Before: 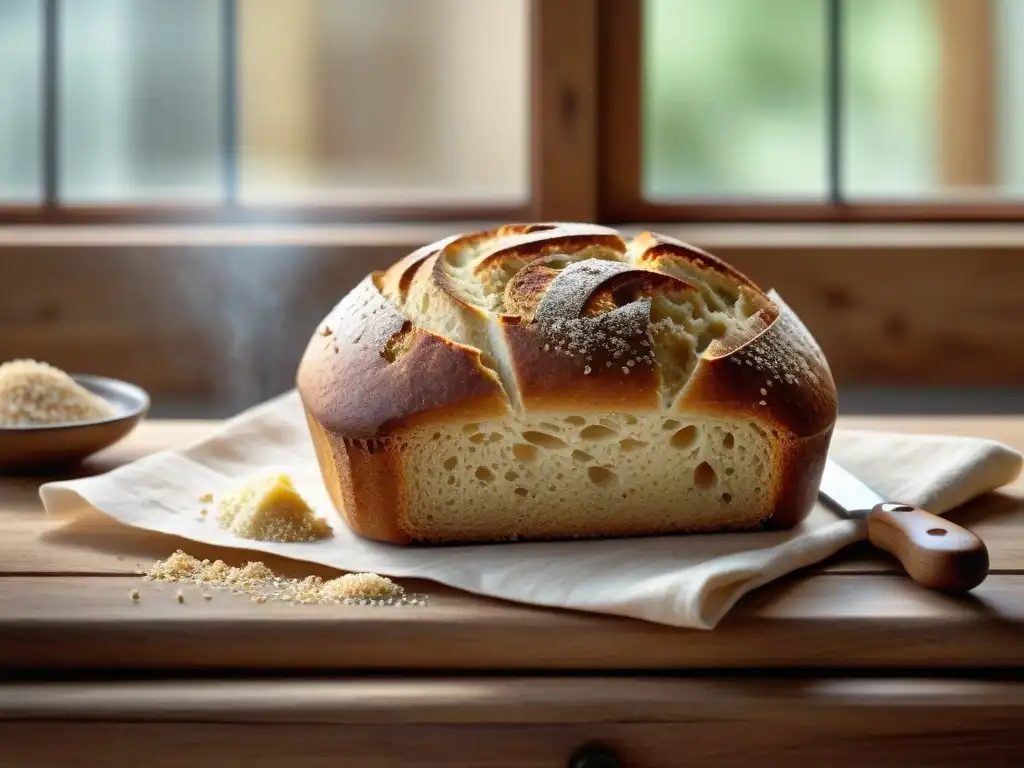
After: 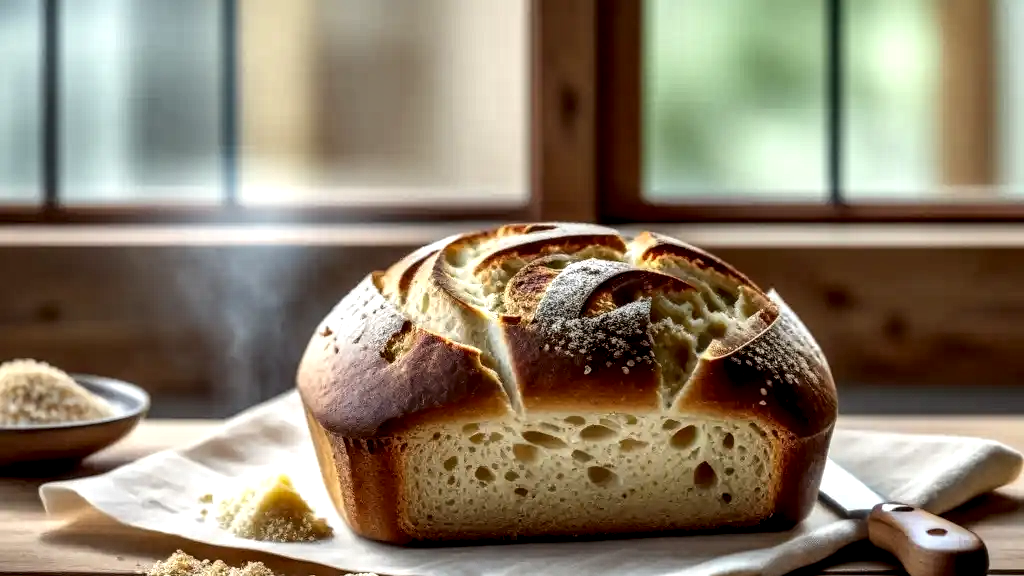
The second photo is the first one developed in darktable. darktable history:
crop: bottom 24.988%
local contrast: highlights 19%, detail 186%
